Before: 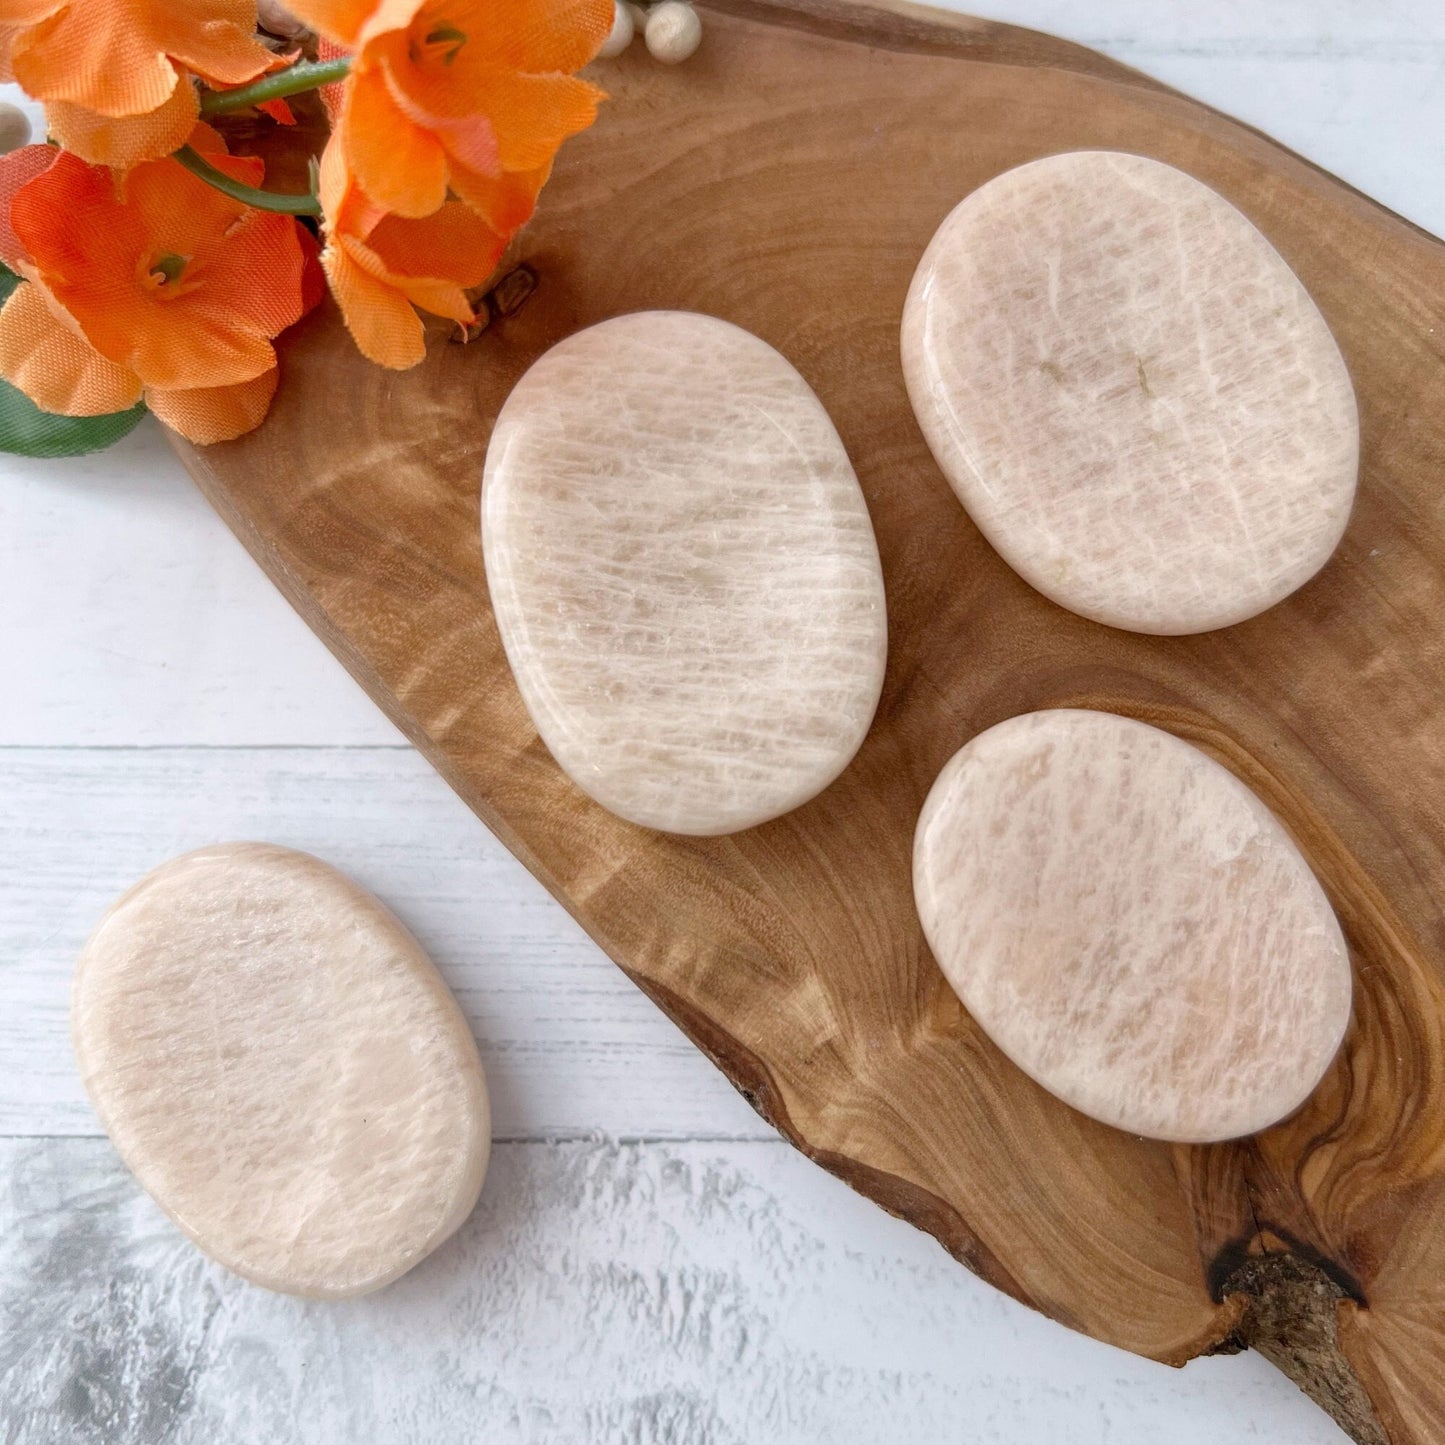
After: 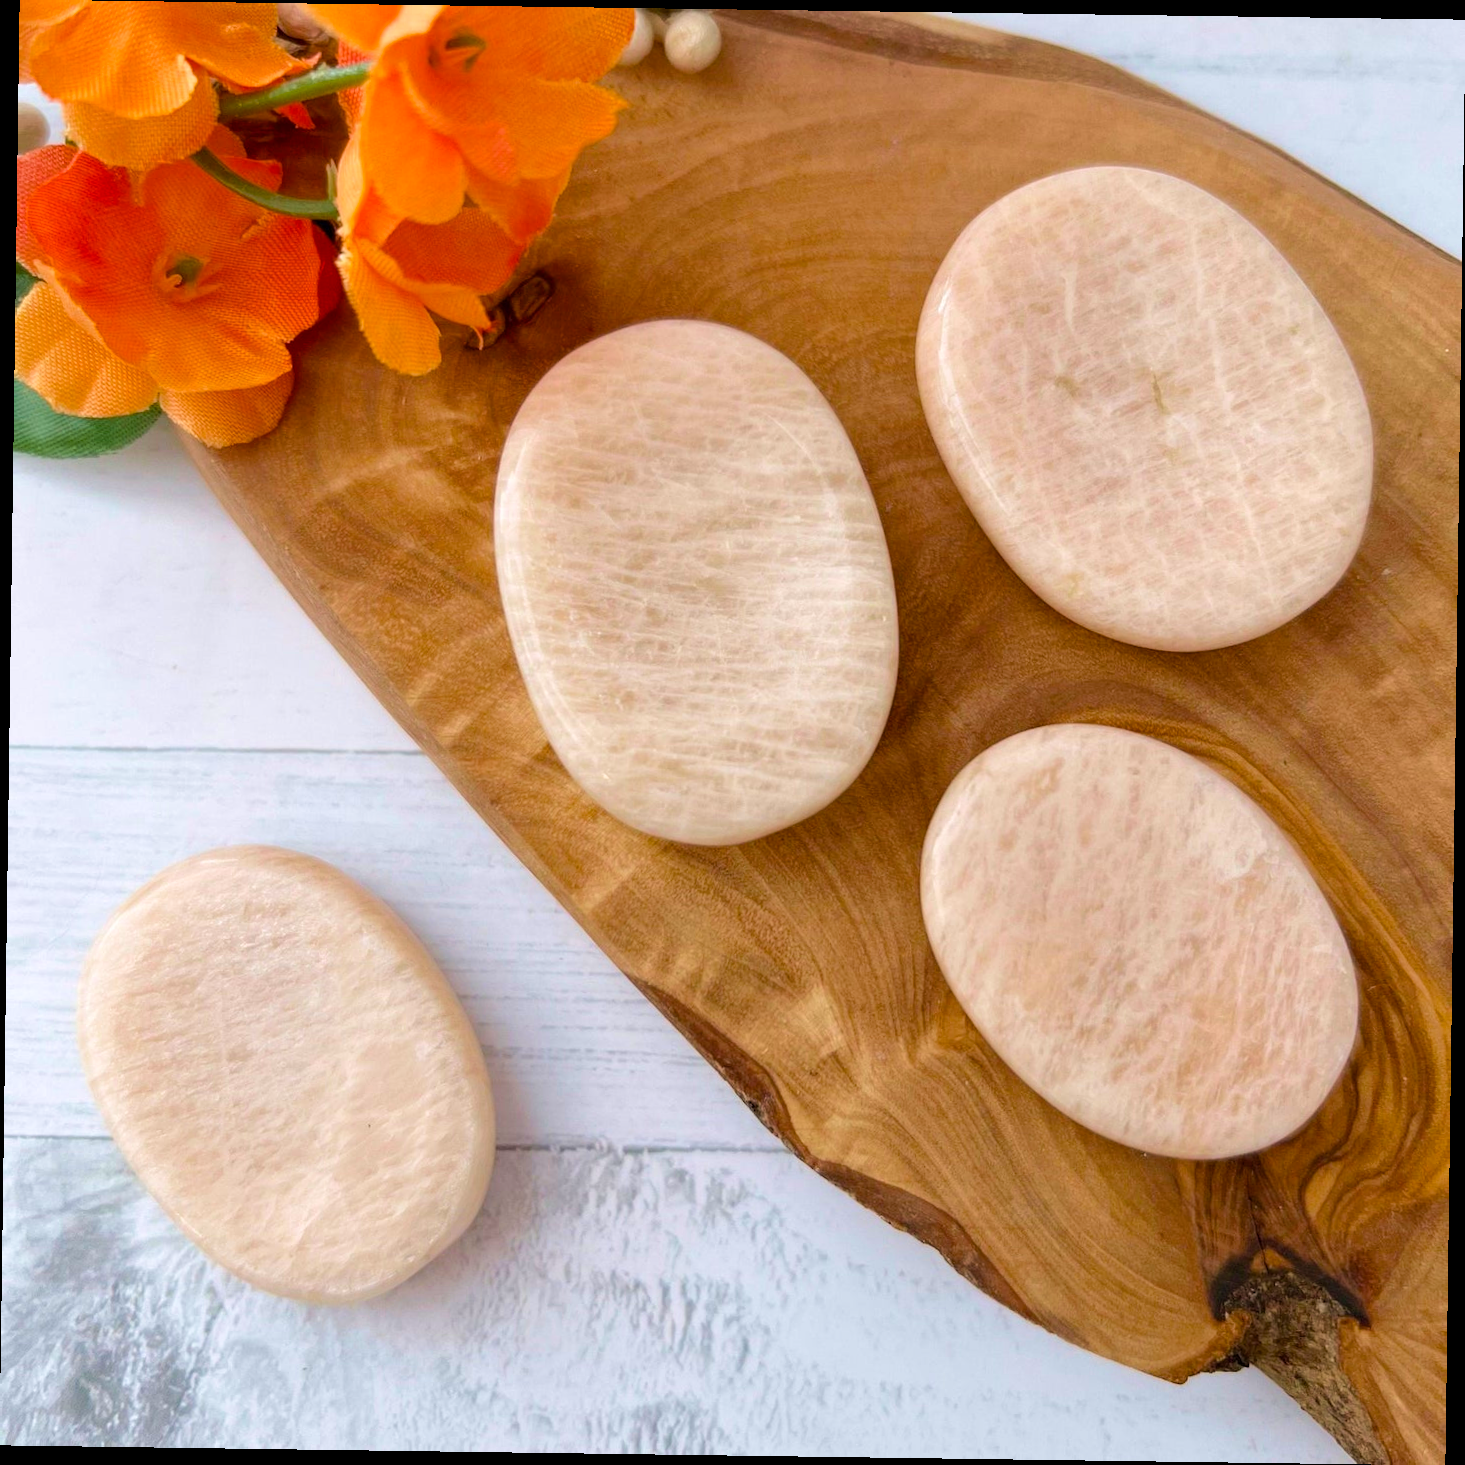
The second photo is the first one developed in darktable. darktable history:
color balance rgb: perceptual saturation grading › global saturation 25%, perceptual brilliance grading › mid-tones 10%, perceptual brilliance grading › shadows 15%, global vibrance 20%
rotate and perspective: rotation 0.8°, automatic cropping off
velvia: on, module defaults
